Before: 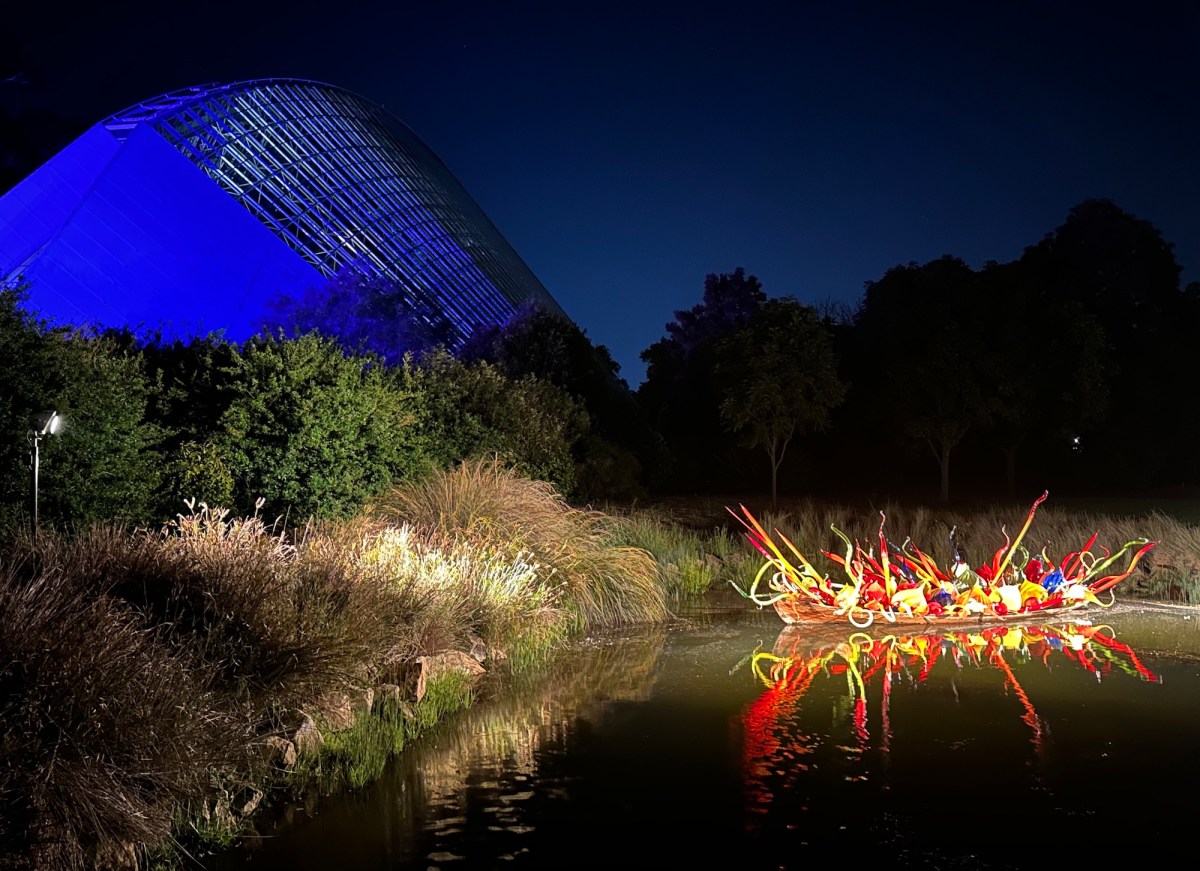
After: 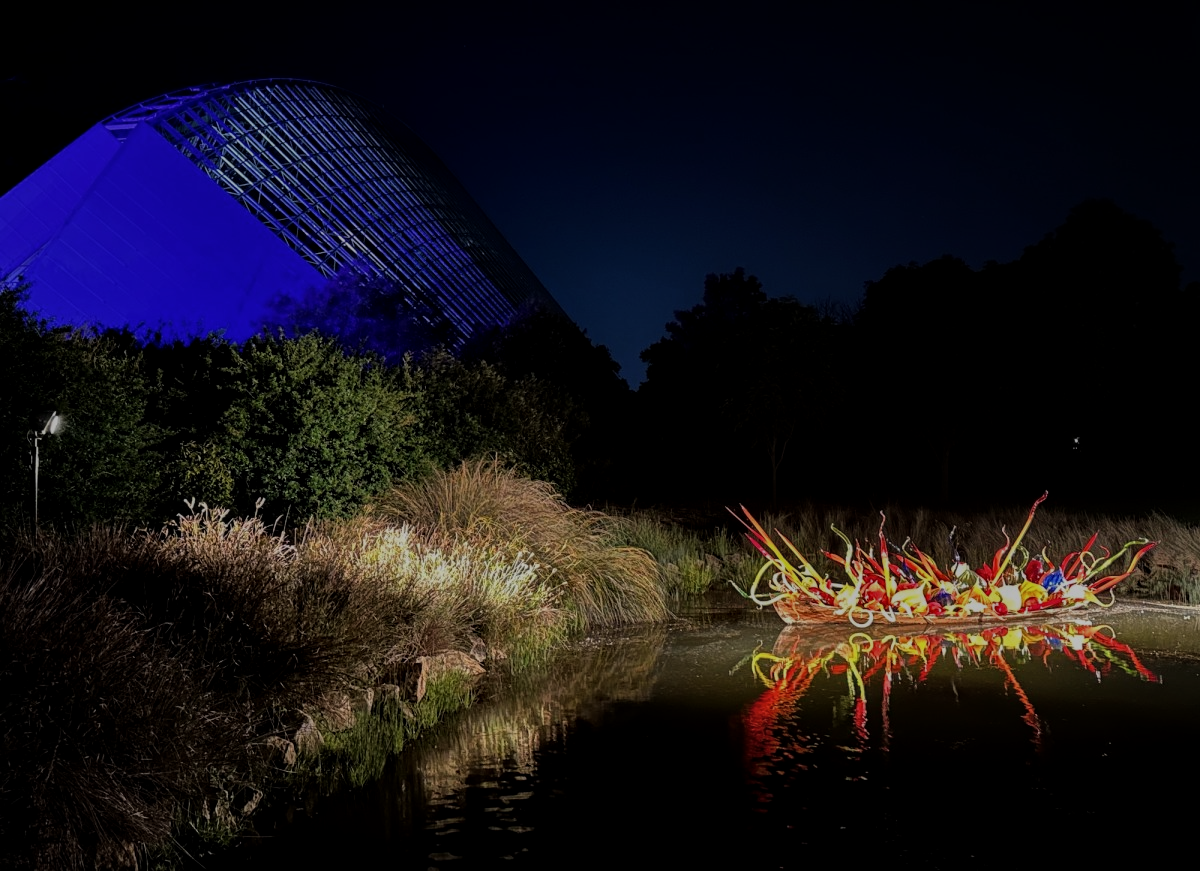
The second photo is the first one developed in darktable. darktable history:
tone equalizer: -7 EV 0.15 EV, -6 EV 0.6 EV, -5 EV 1.15 EV, -4 EV 1.33 EV, -3 EV 1.15 EV, -2 EV 0.6 EV, -1 EV 0.15 EV, mask exposure compensation -0.5 EV
exposure: exposure -2.446 EV, compensate highlight preservation false
local contrast: on, module defaults
